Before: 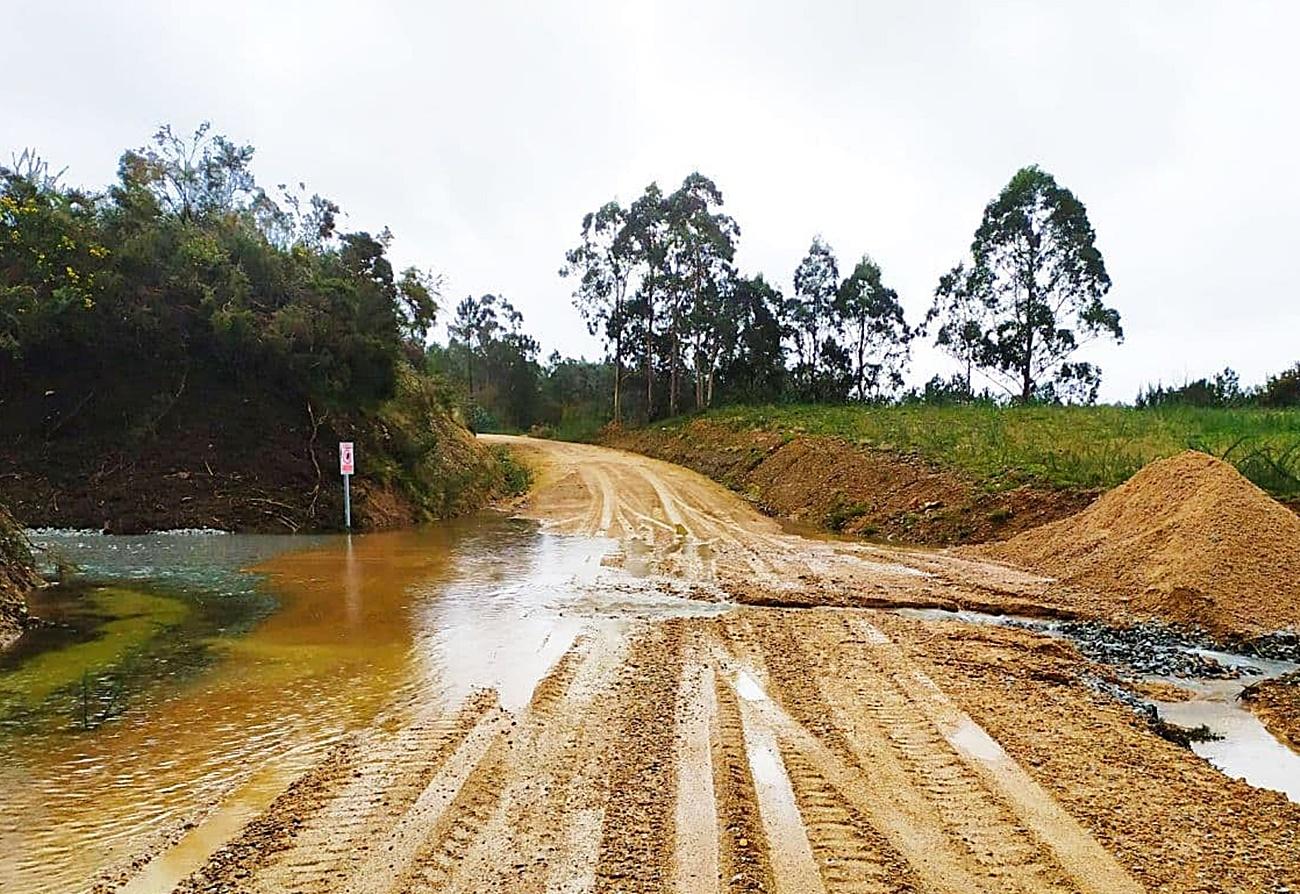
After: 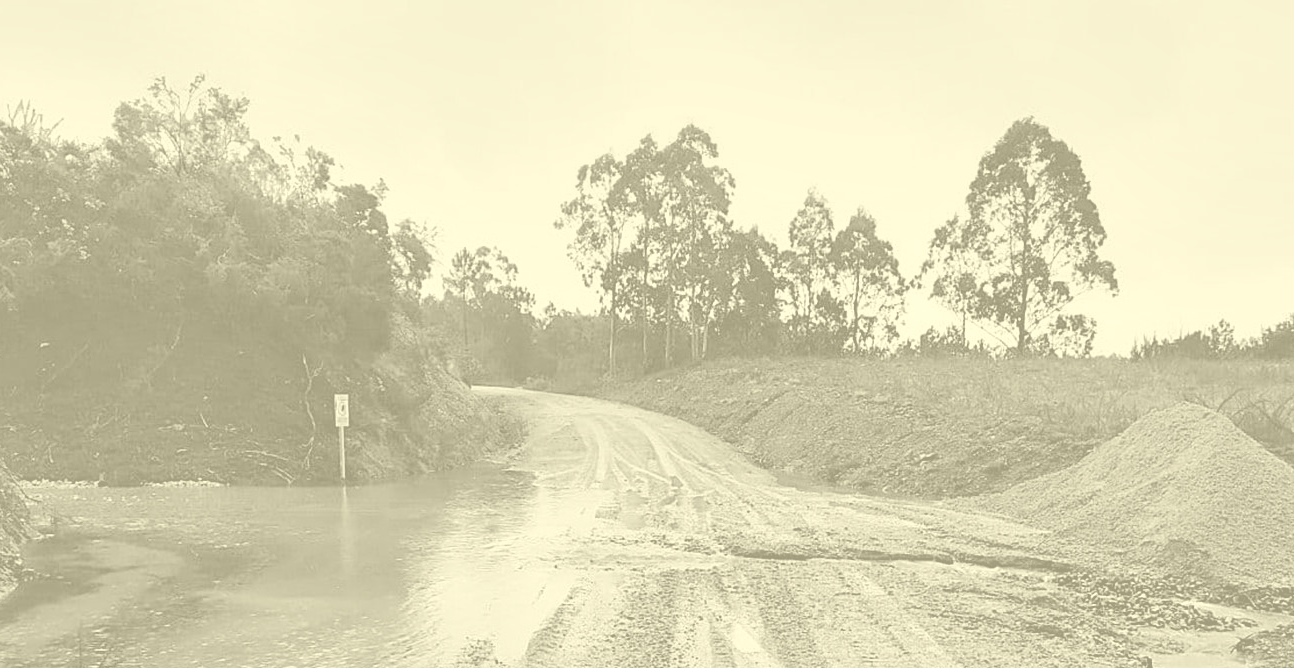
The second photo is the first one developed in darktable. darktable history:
contrast brightness saturation: contrast -0.28
shadows and highlights: shadows 53, soften with gaussian
tone equalizer: on, module defaults
crop: left 0.387%, top 5.469%, bottom 19.809%
colorize: hue 43.2°, saturation 40%, version 1
